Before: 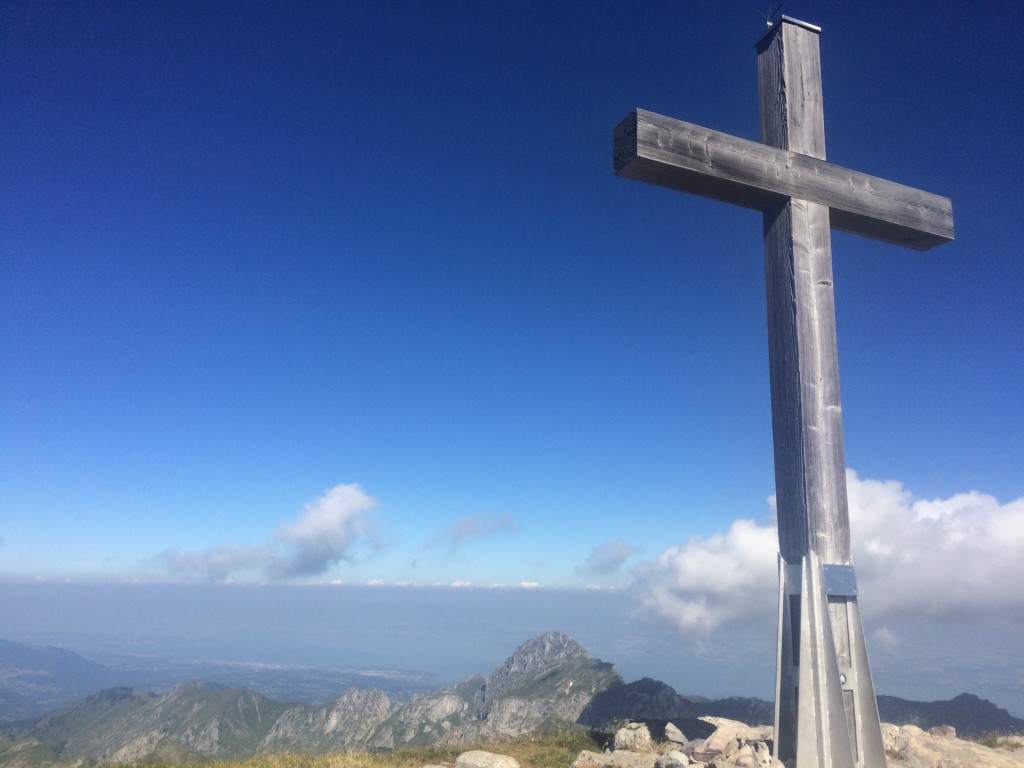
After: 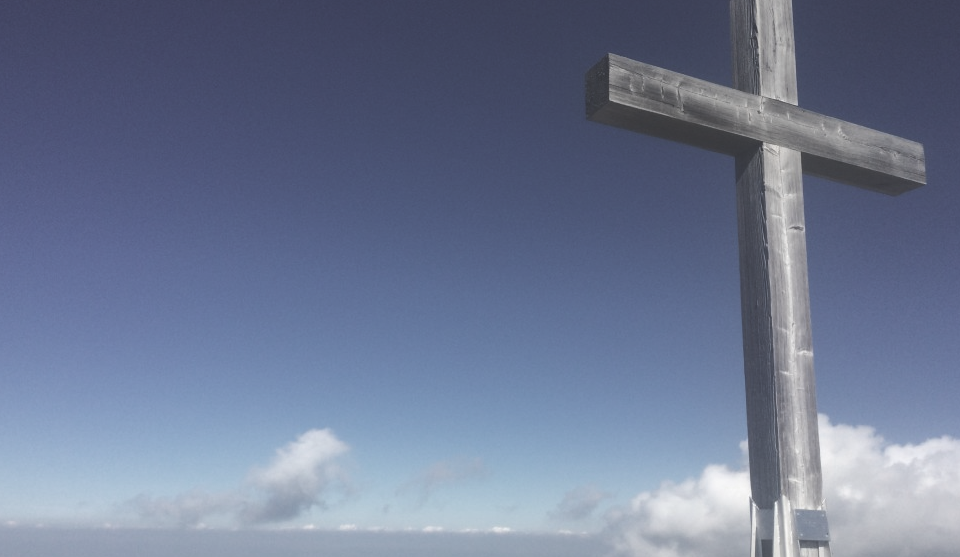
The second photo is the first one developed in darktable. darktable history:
crop: left 2.737%, top 7.287%, right 3.421%, bottom 20.179%
color zones: curves: ch0 [(0, 0.487) (0.241, 0.395) (0.434, 0.373) (0.658, 0.412) (0.838, 0.487)]; ch1 [(0, 0) (0.053, 0.053) (0.211, 0.202) (0.579, 0.259) (0.781, 0.241)]
exposure: black level correction -0.028, compensate highlight preservation false
